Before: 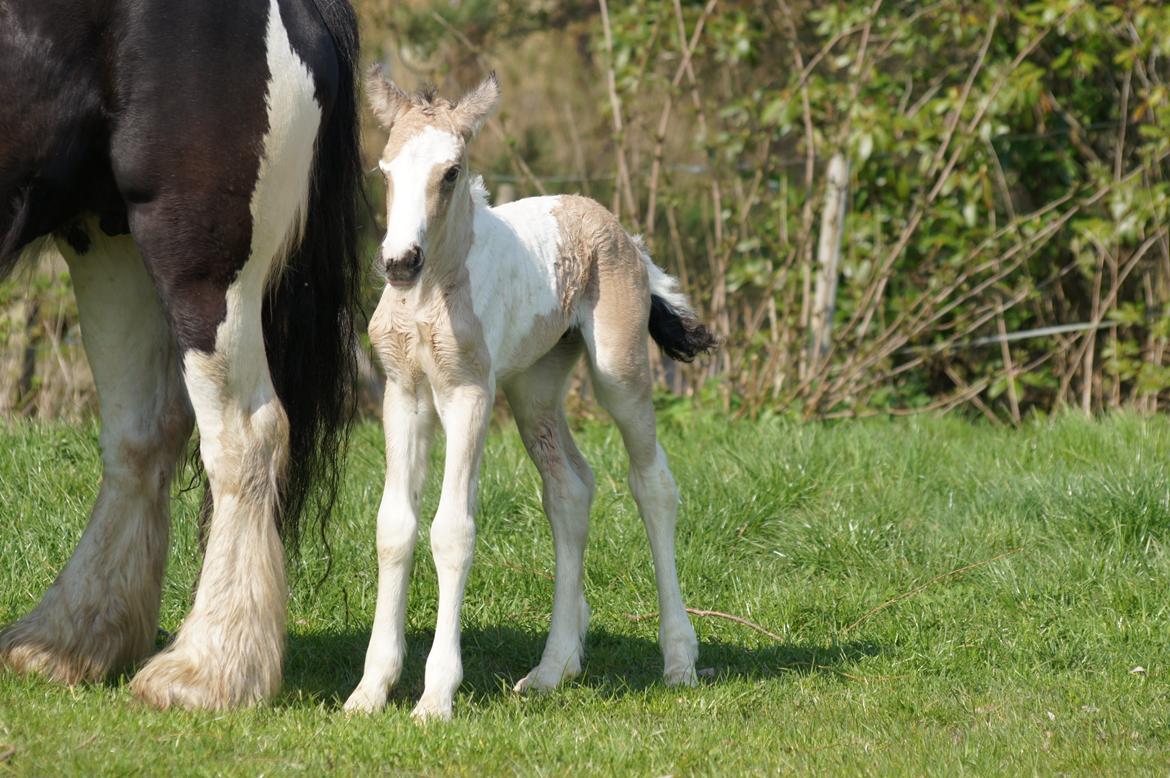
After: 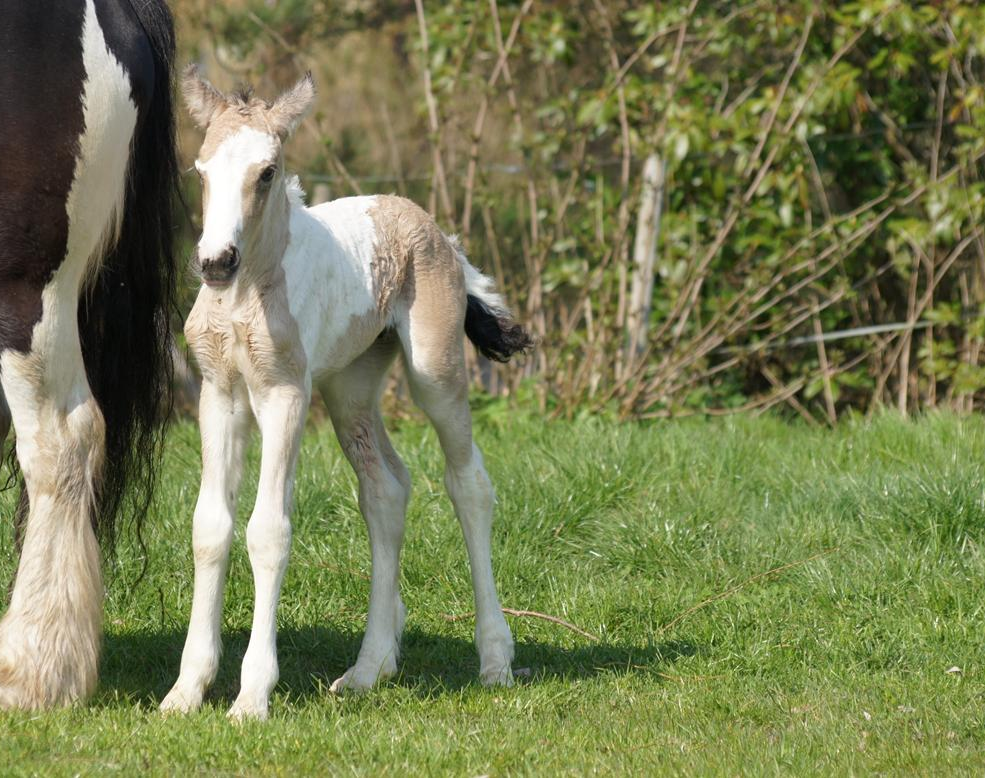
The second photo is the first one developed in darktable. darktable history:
crop: left 15.801%
